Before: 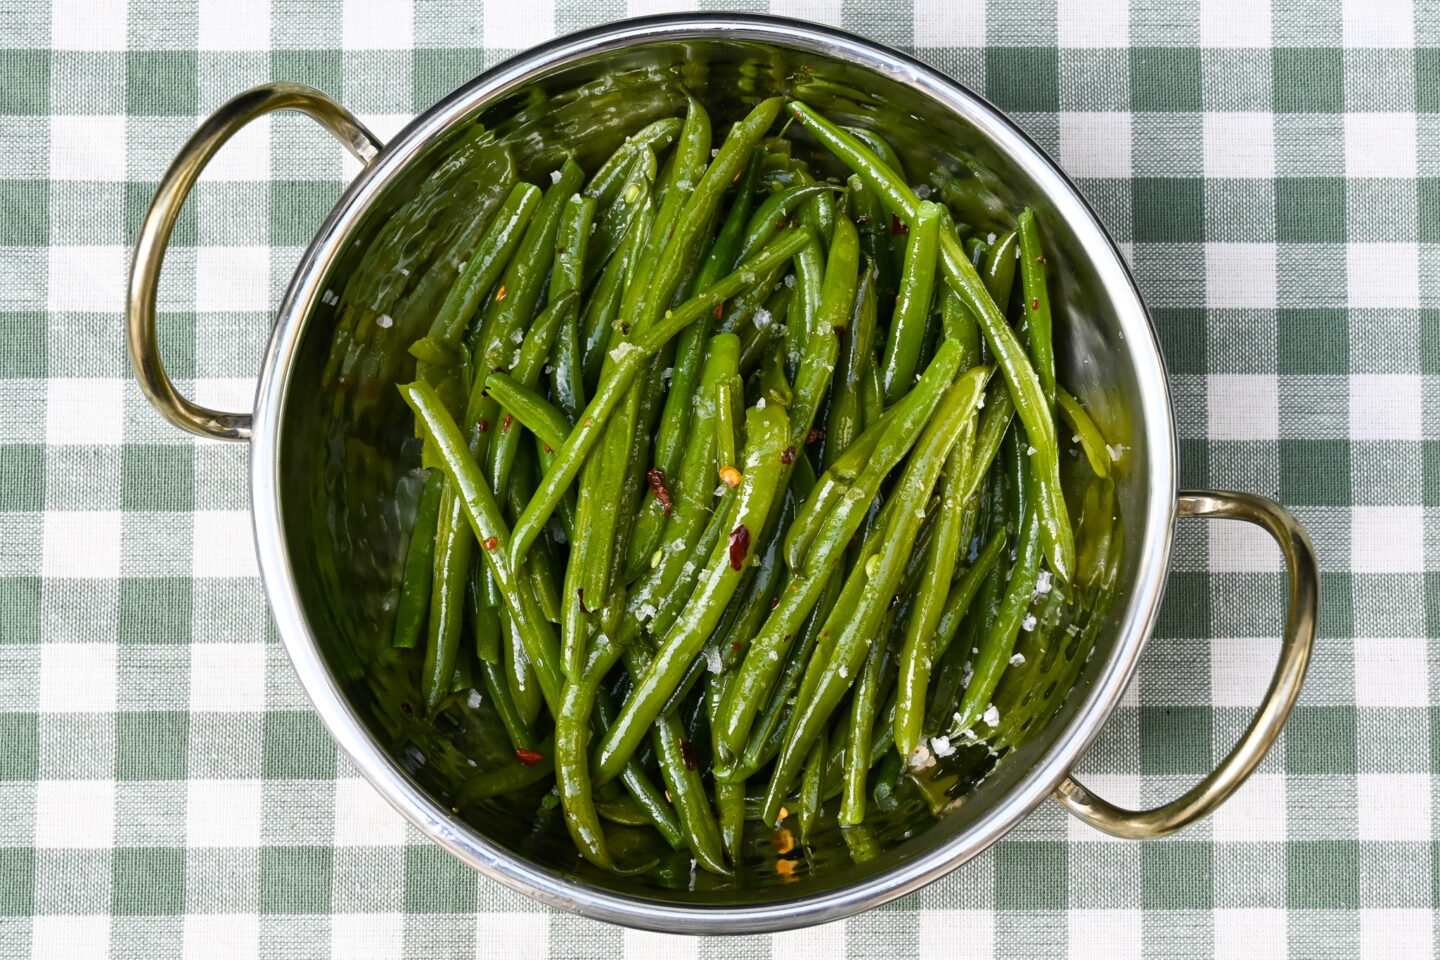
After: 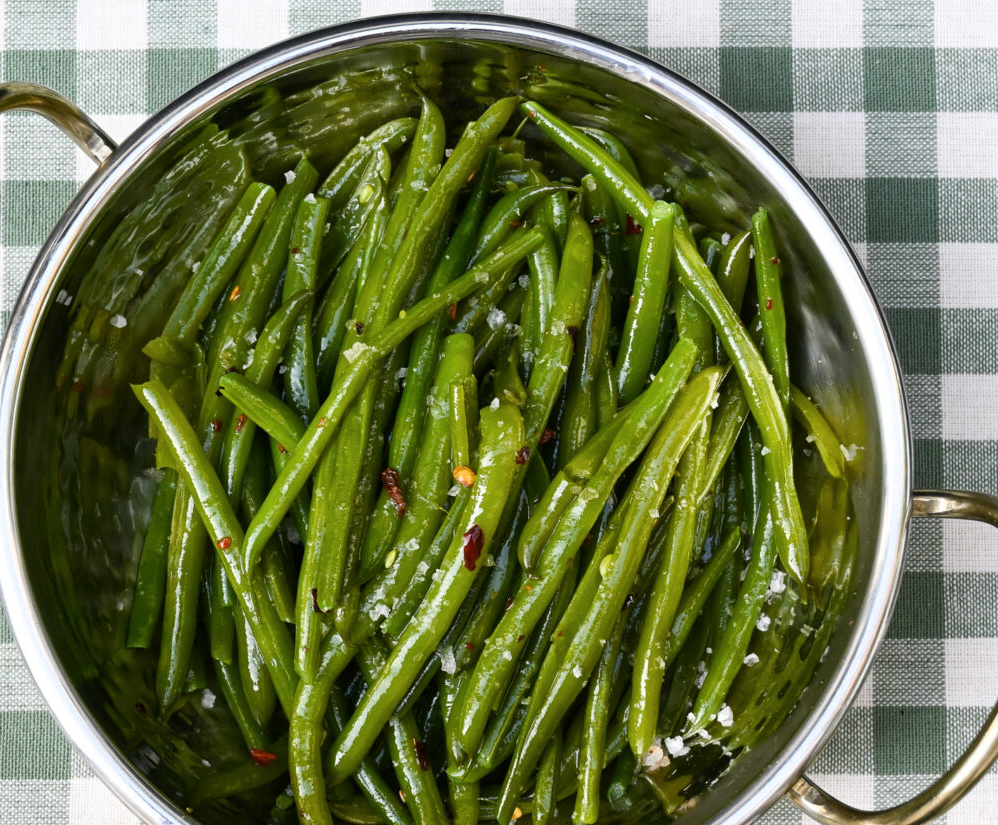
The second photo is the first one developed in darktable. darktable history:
crop: left 18.479%, right 12.2%, bottom 13.971%
color balance rgb: perceptual saturation grading › global saturation -1%
